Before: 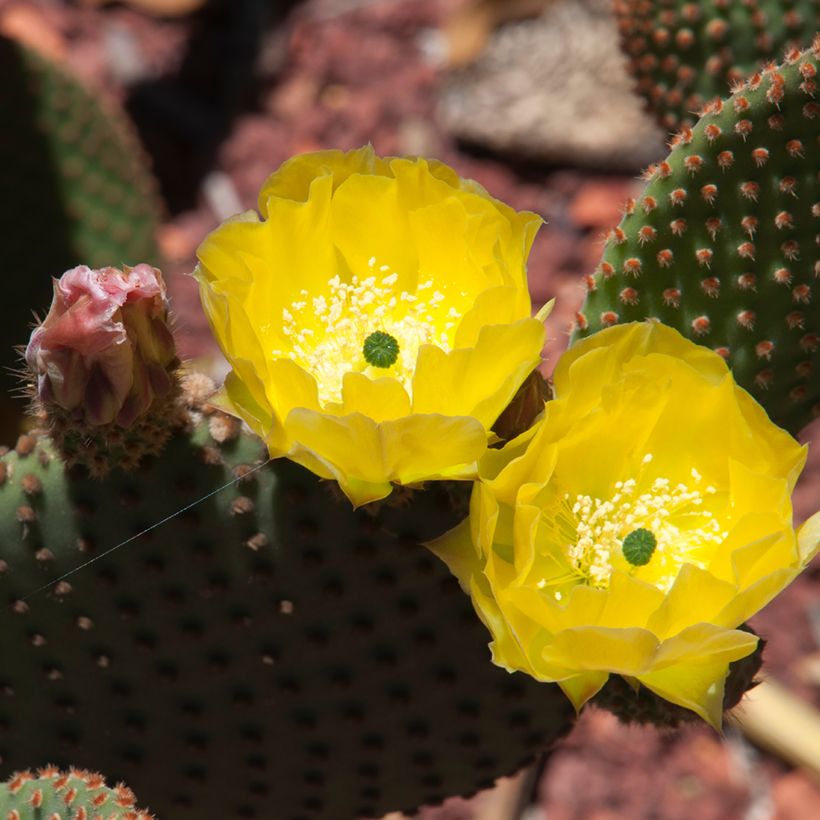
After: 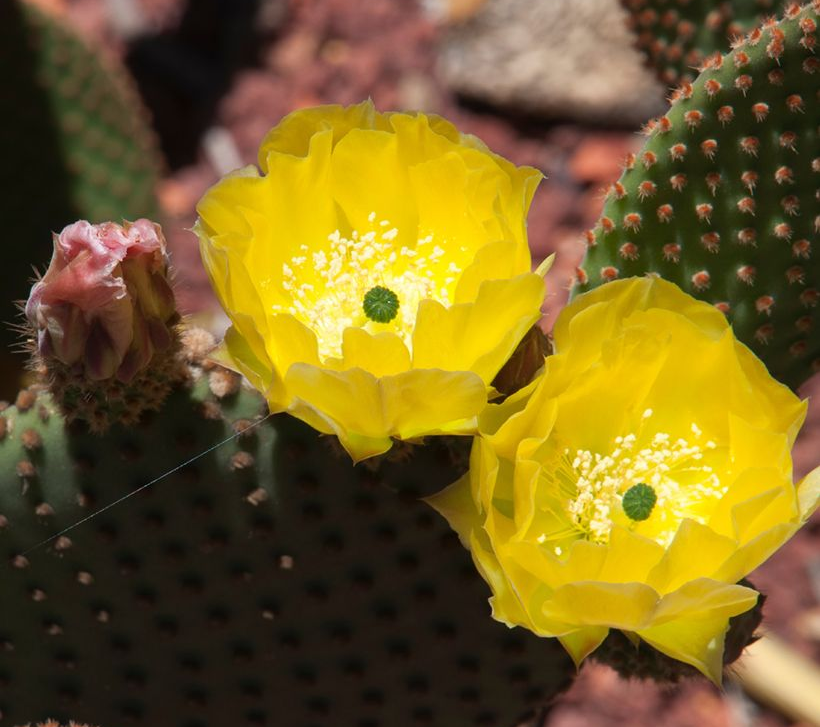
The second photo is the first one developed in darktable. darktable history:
crop and rotate: top 5.507%, bottom 5.764%
